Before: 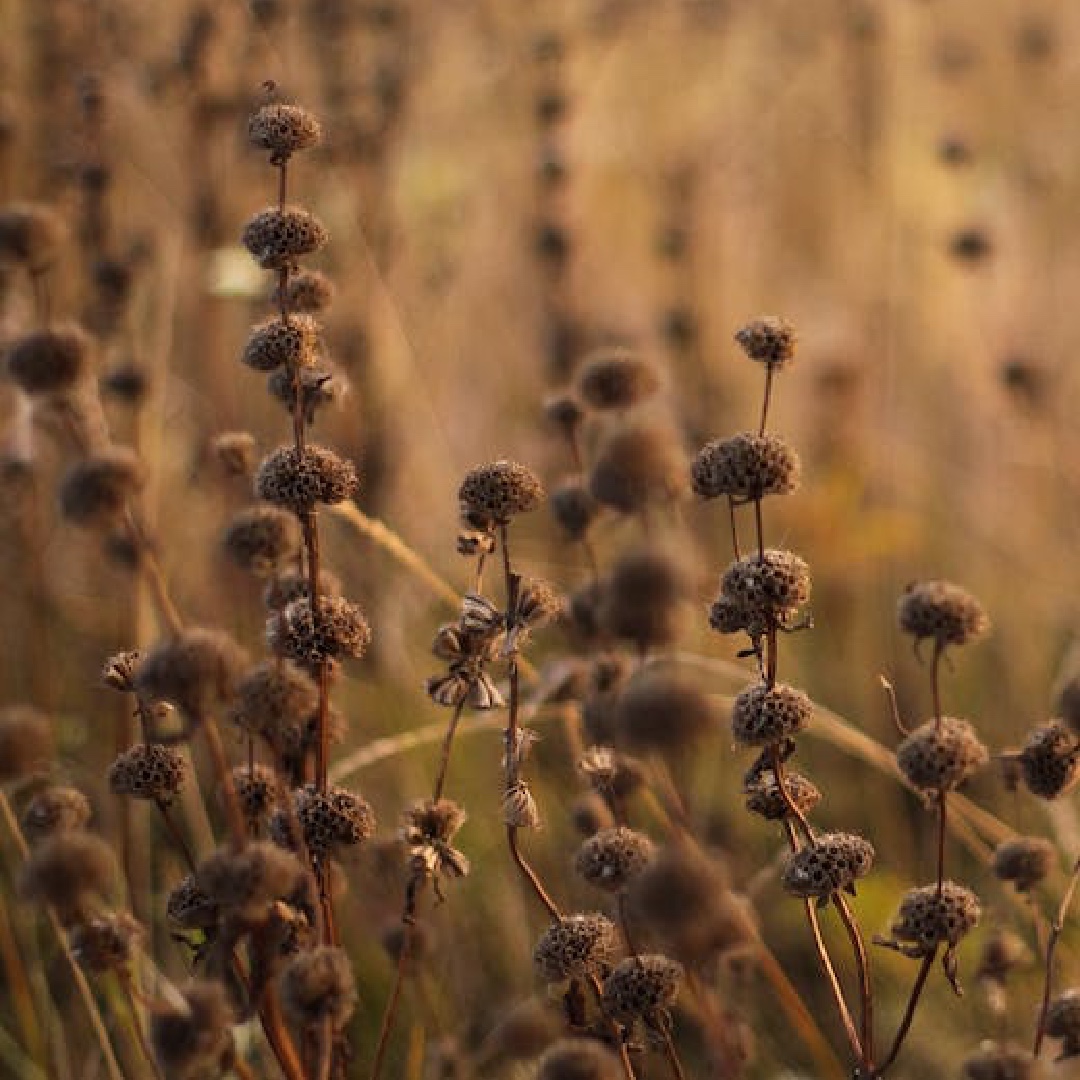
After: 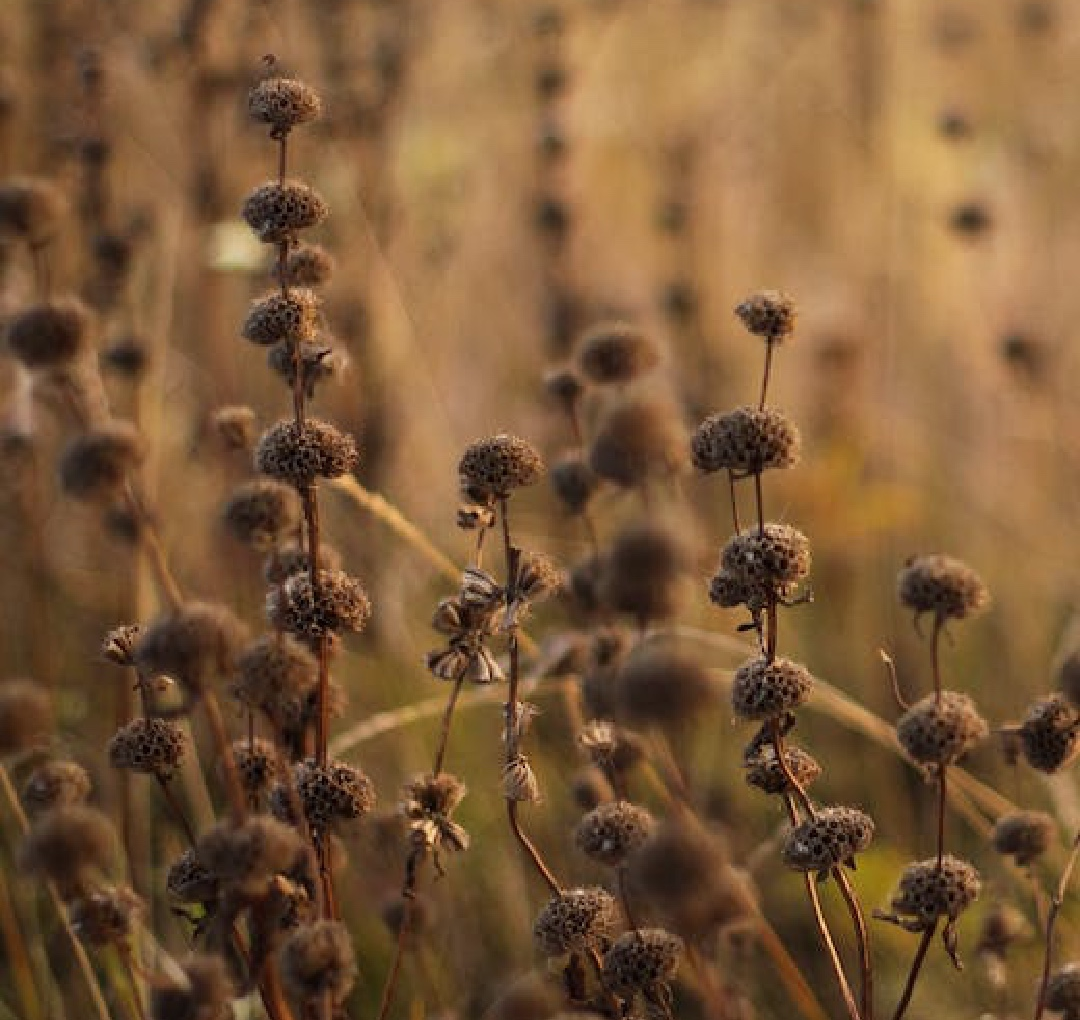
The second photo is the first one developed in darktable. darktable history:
crop and rotate: top 2.479%, bottom 3.018%
white balance: red 0.978, blue 0.999
